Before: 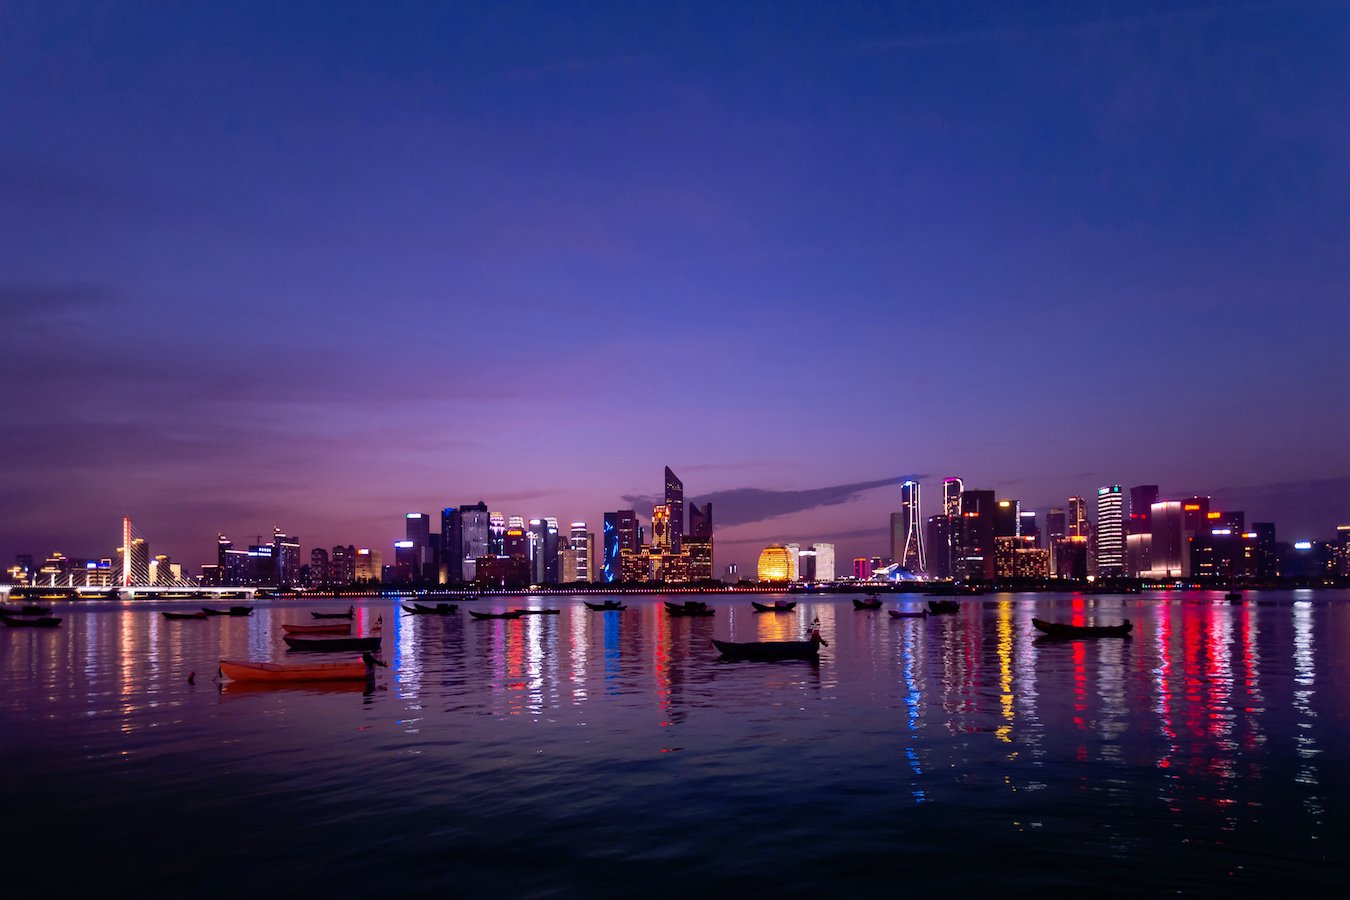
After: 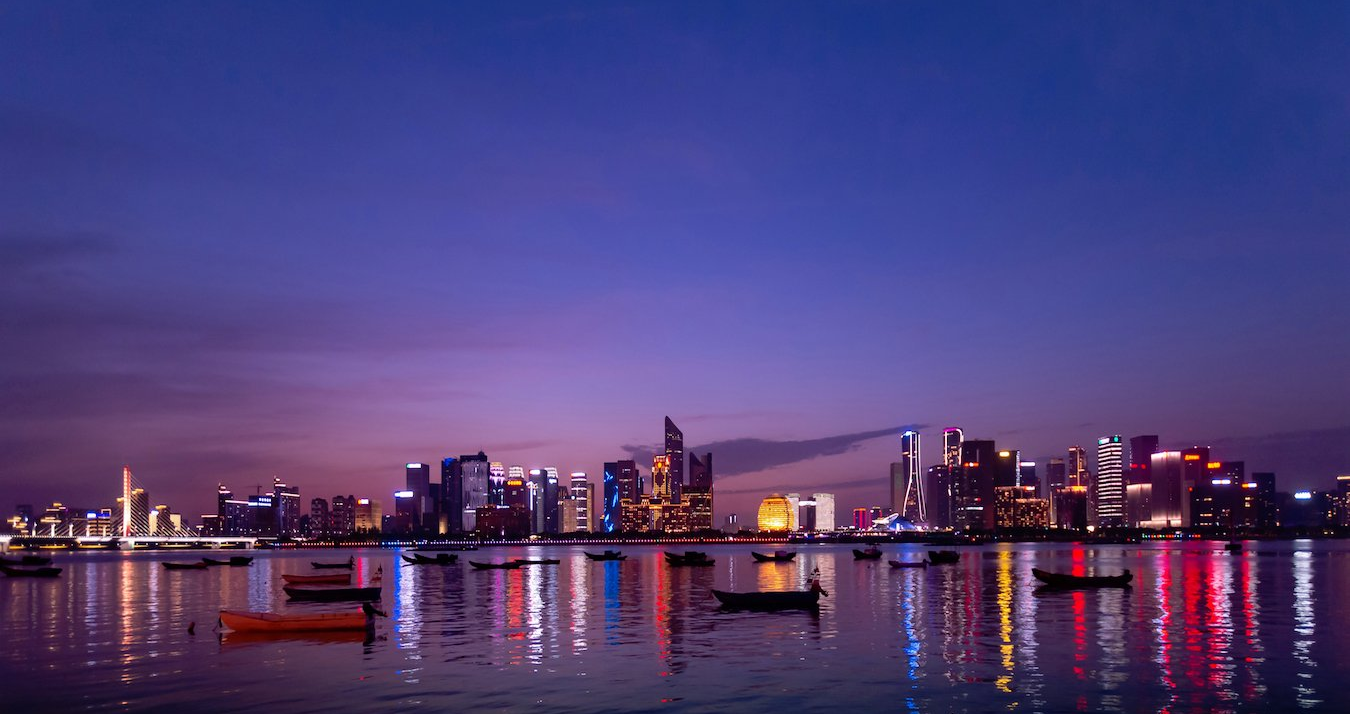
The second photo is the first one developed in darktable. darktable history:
exposure: compensate highlight preservation false
crop and rotate: top 5.648%, bottom 14.944%
